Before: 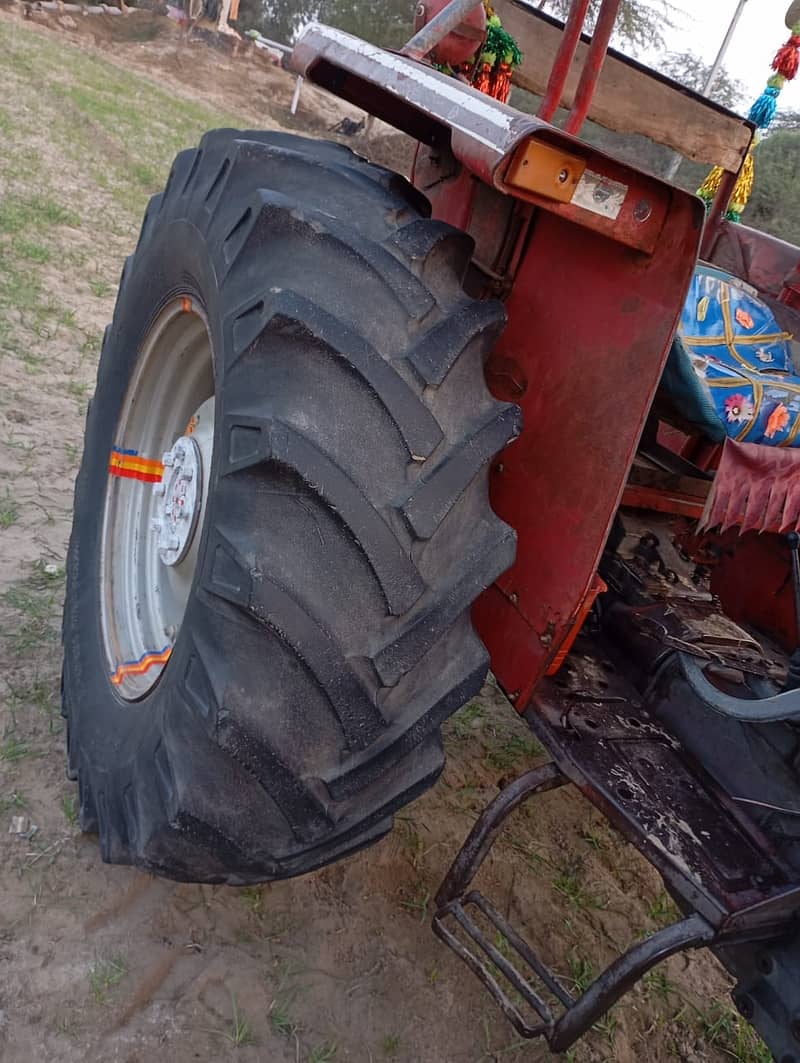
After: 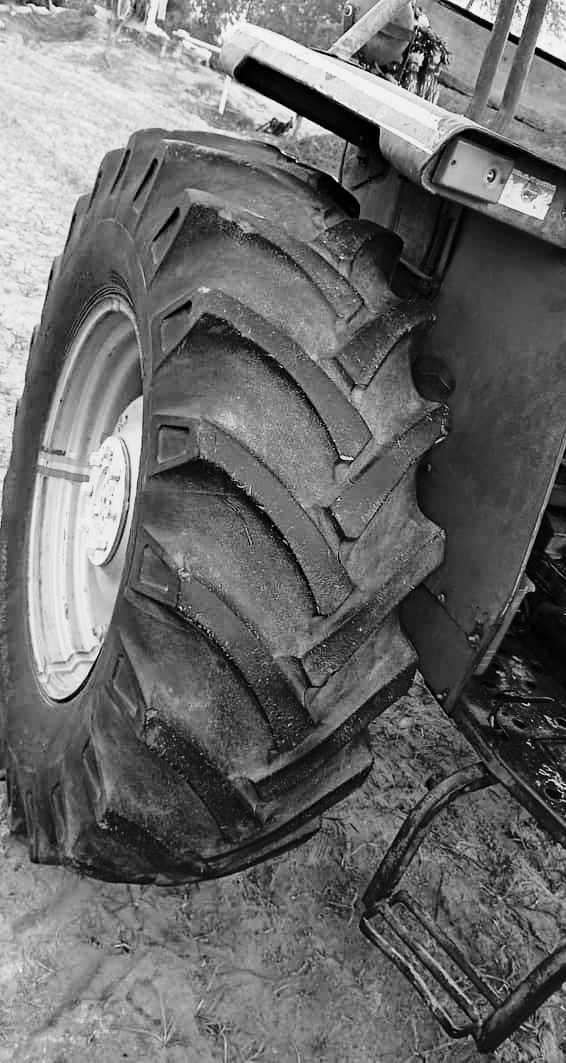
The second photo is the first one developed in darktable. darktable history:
crop and rotate: left 9.061%, right 20.142%
tone equalizer: -8 EV -0.417 EV, -7 EV -0.389 EV, -6 EV -0.333 EV, -5 EV -0.222 EV, -3 EV 0.222 EV, -2 EV 0.333 EV, -1 EV 0.389 EV, +0 EV 0.417 EV, edges refinement/feathering 500, mask exposure compensation -1.57 EV, preserve details no
haze removal: compatibility mode true, adaptive false
base curve: curves: ch0 [(0, 0) (0.028, 0.03) (0.105, 0.232) (0.387, 0.748) (0.754, 0.968) (1, 1)], fusion 1, exposure shift 0.576, preserve colors none
monochrome: a -71.75, b 75.82
